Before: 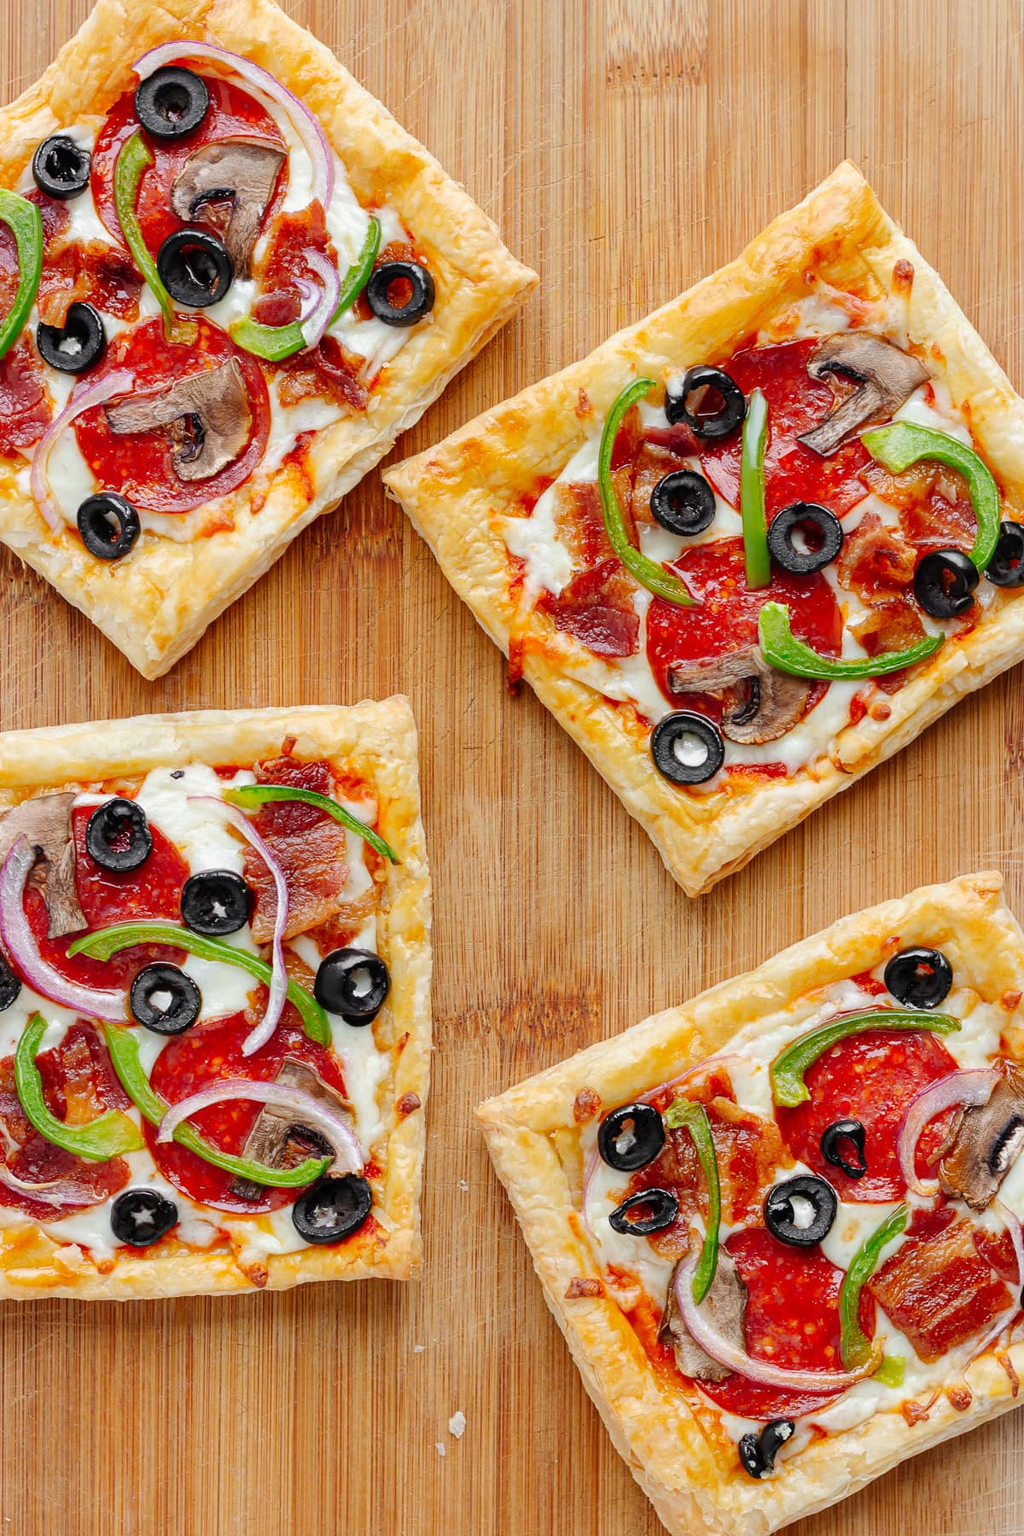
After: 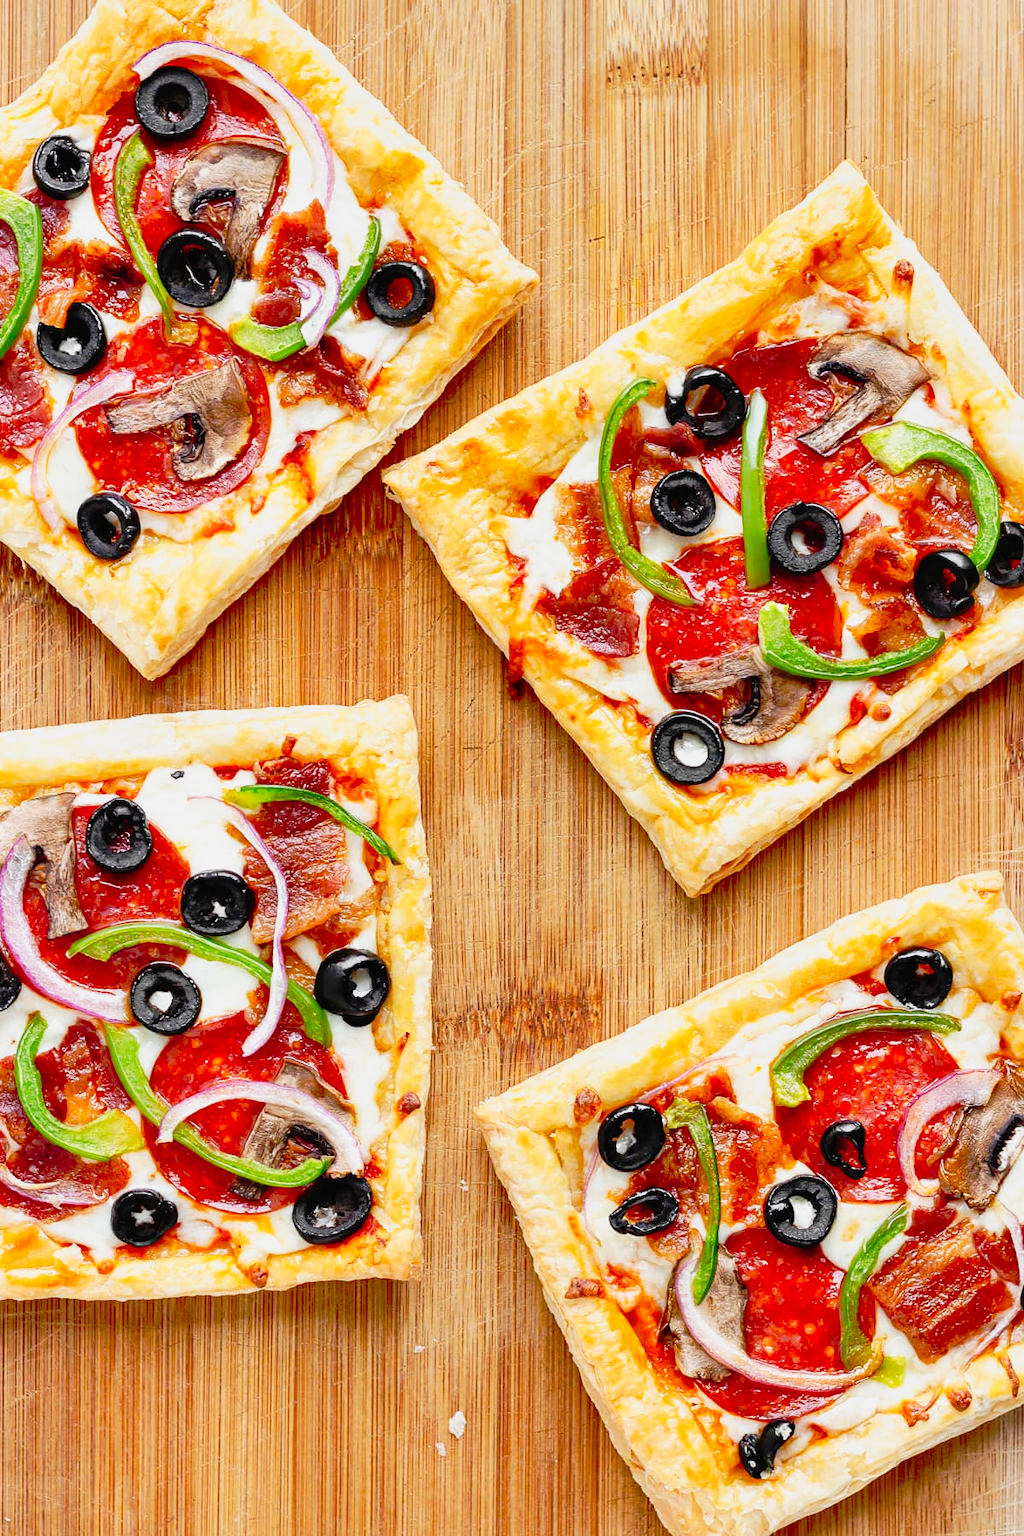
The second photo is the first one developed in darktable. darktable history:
tone curve: curves: ch0 [(0, 0.015) (0.091, 0.055) (0.184, 0.159) (0.304, 0.382) (0.492, 0.579) (0.628, 0.755) (0.832, 0.932) (0.984, 0.963)]; ch1 [(0, 0) (0.34, 0.235) (0.46, 0.46) (0.515, 0.502) (0.553, 0.567) (0.764, 0.815) (1, 1)]; ch2 [(0, 0) (0.44, 0.458) (0.479, 0.492) (0.524, 0.507) (0.557, 0.567) (0.673, 0.699) (1, 1)], preserve colors none
shadows and highlights: radius 132.99, soften with gaussian
